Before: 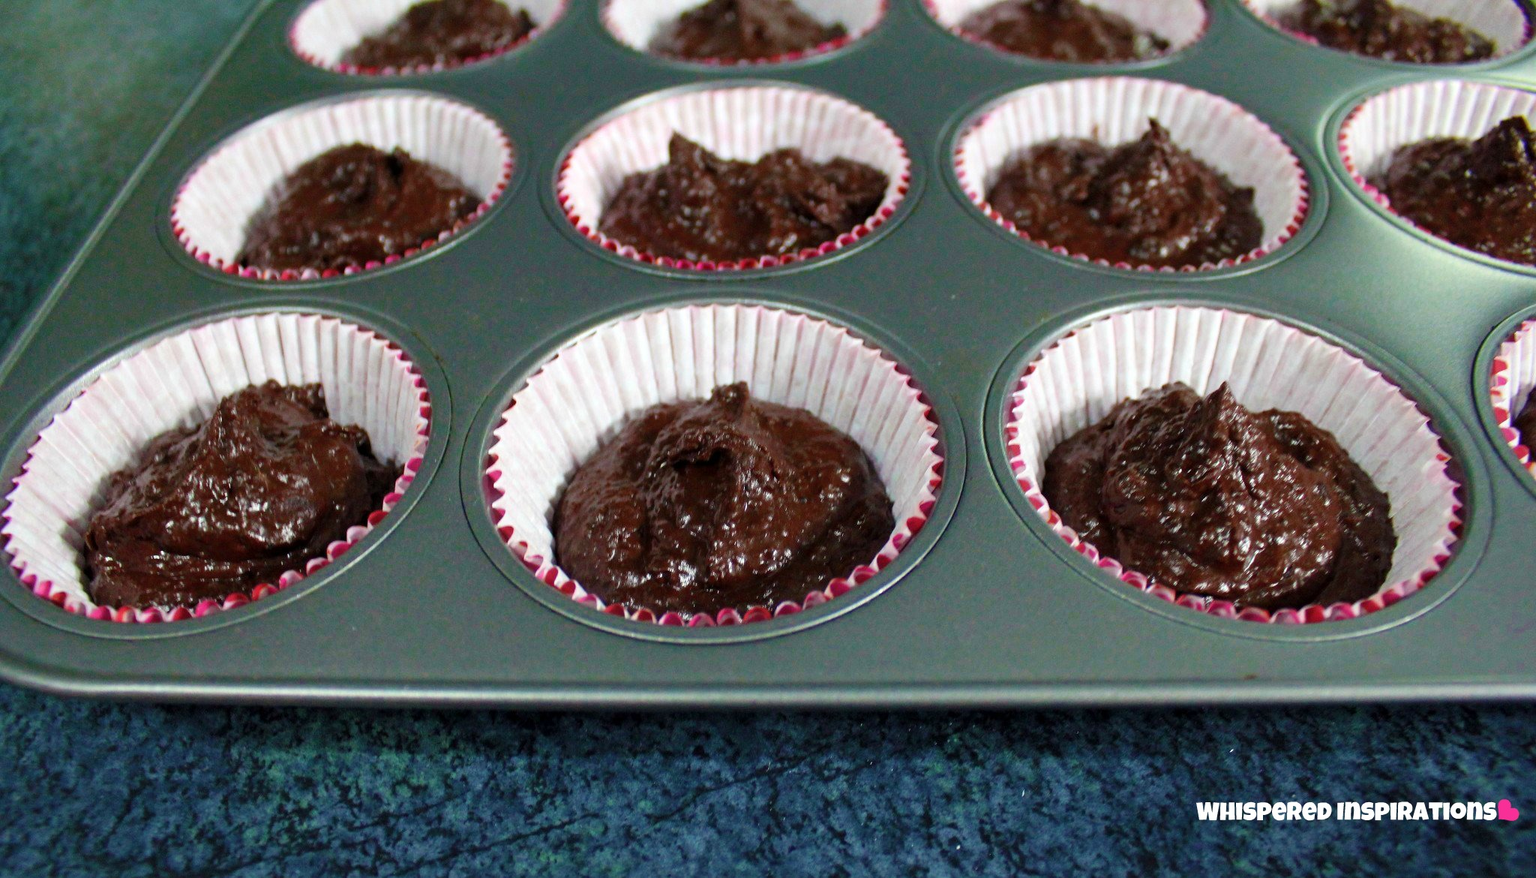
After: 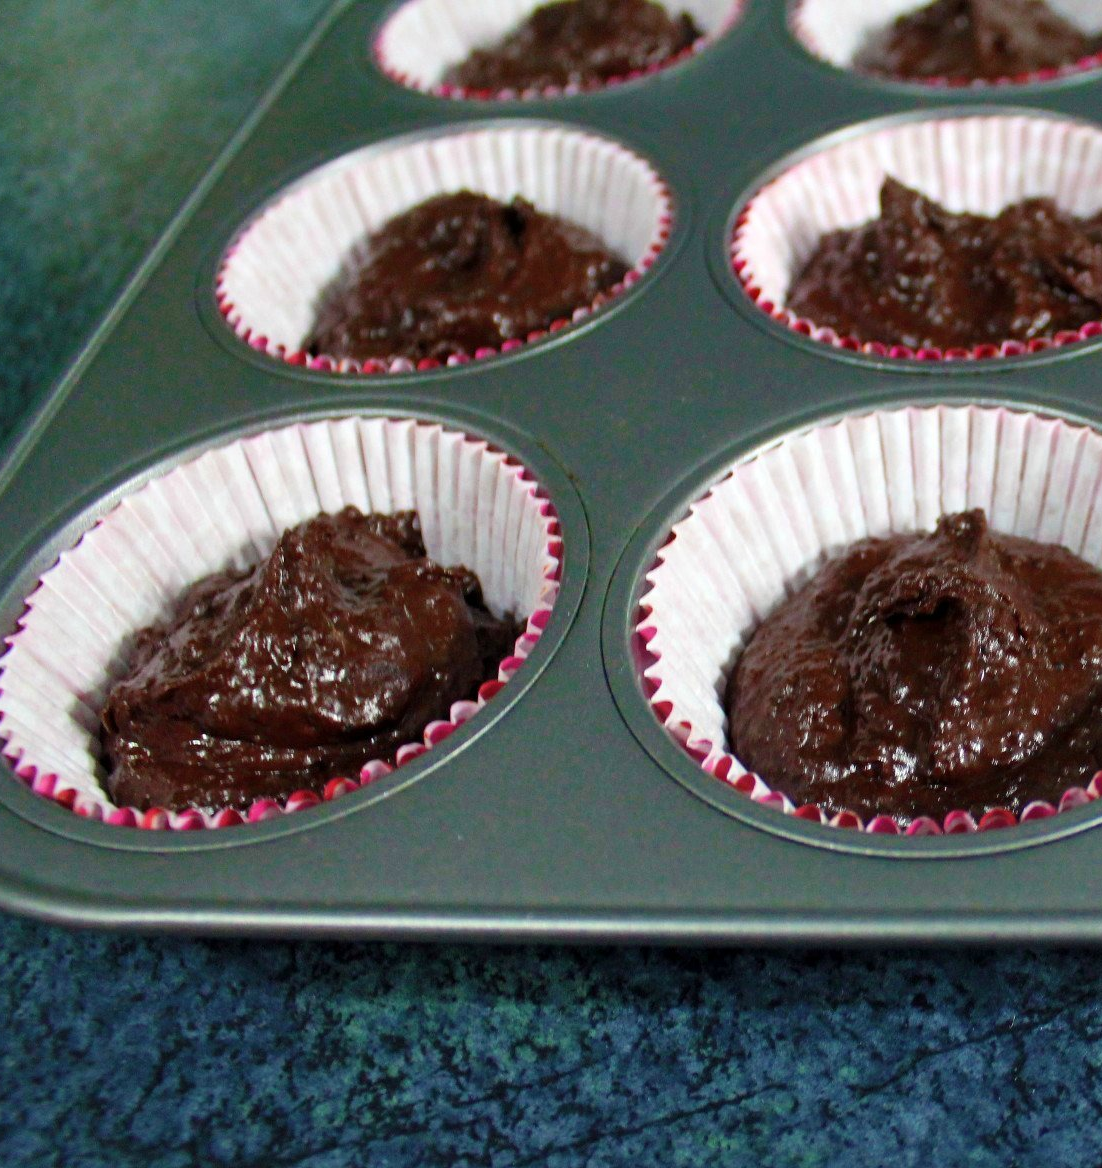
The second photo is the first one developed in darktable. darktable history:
crop: left 0.587%, right 45.588%, bottom 0.086%
rotate and perspective: automatic cropping original format, crop left 0, crop top 0
